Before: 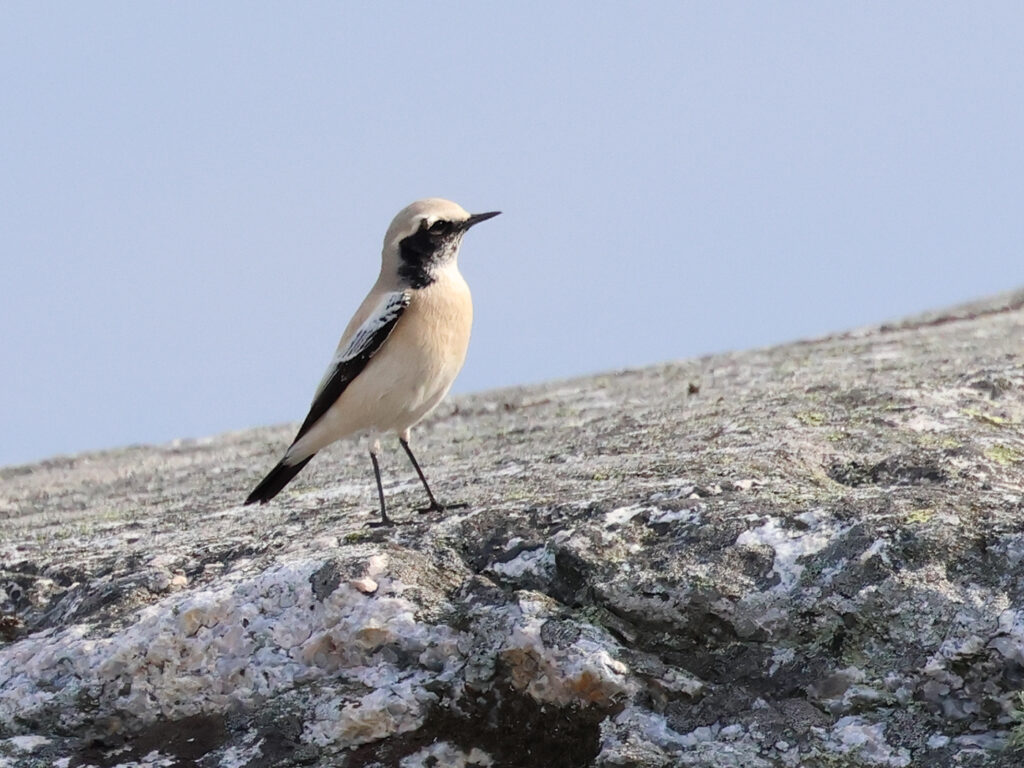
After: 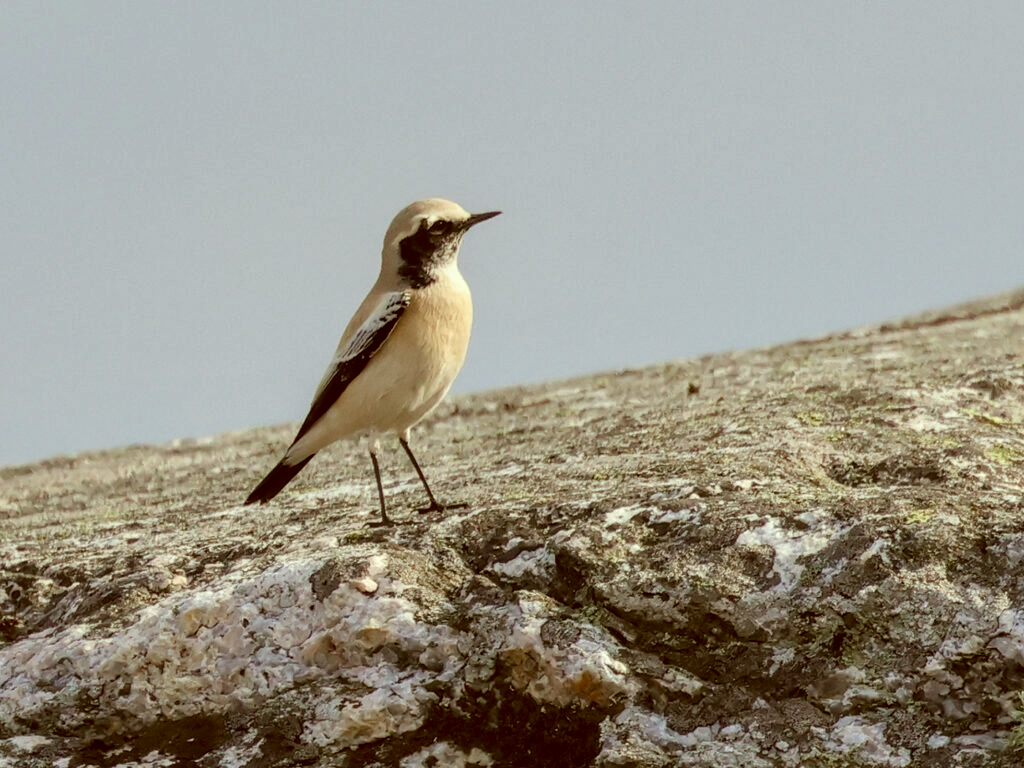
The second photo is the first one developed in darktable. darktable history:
shadows and highlights: shadows -20, white point adjustment -2, highlights -35
local contrast: detail 130%
color correction: highlights a* -5.94, highlights b* 9.48, shadows a* 10.12, shadows b* 23.94
